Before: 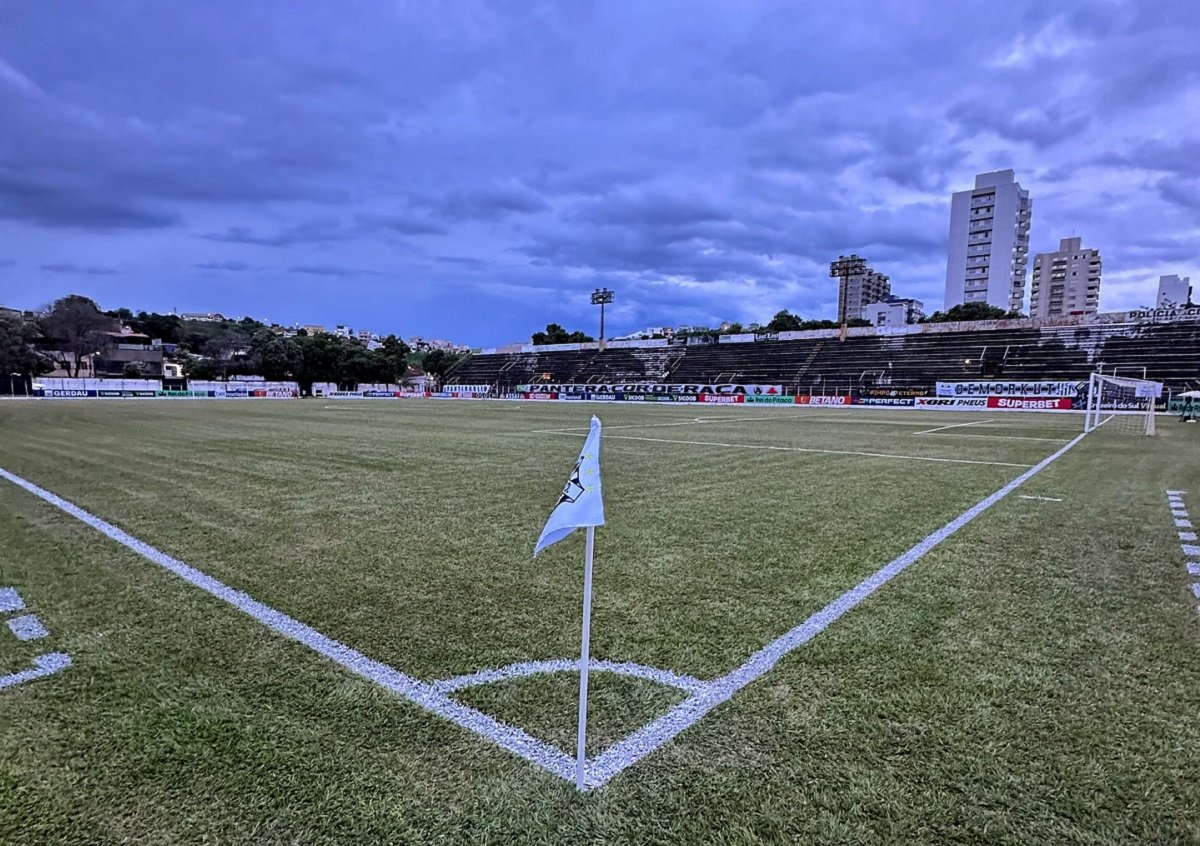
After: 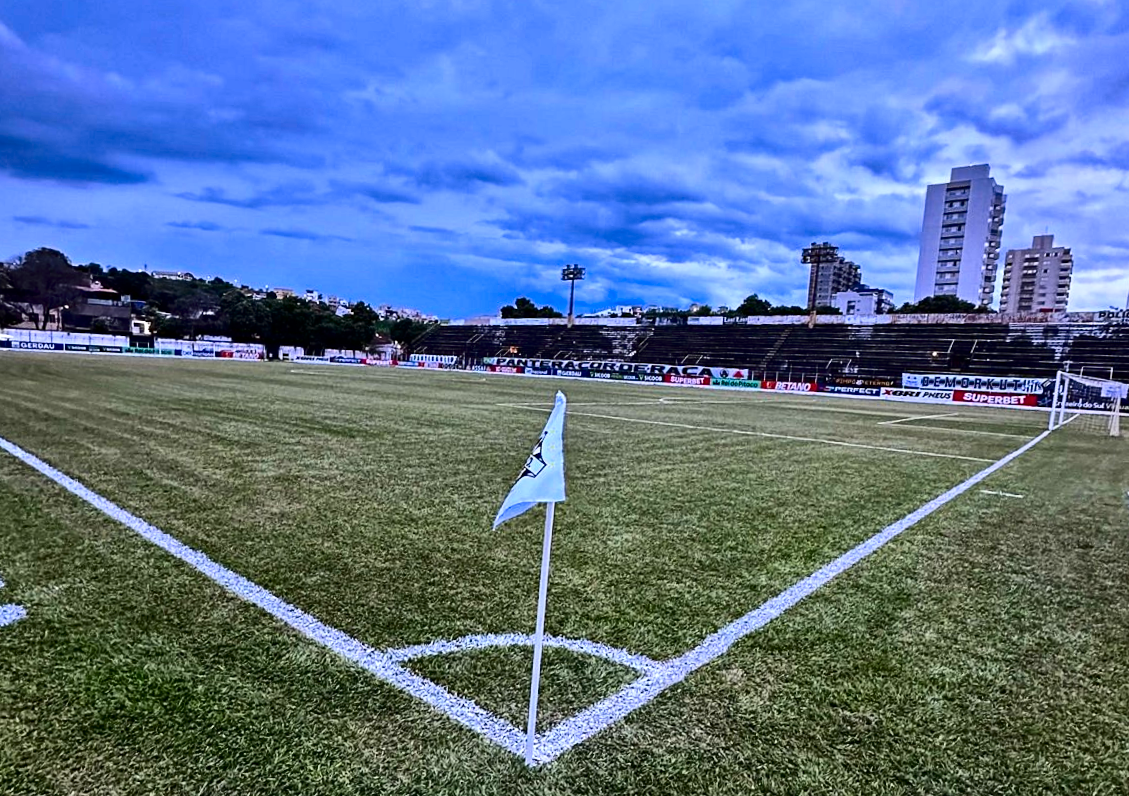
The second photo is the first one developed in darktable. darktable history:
shadows and highlights: shadows 43.84, white point adjustment -1.48, soften with gaussian
contrast brightness saturation: contrast 0.218, brightness -0.182, saturation 0.239
exposure: black level correction 0, exposure 0.5 EV, compensate exposure bias true, compensate highlight preservation false
crop and rotate: angle -2.56°
